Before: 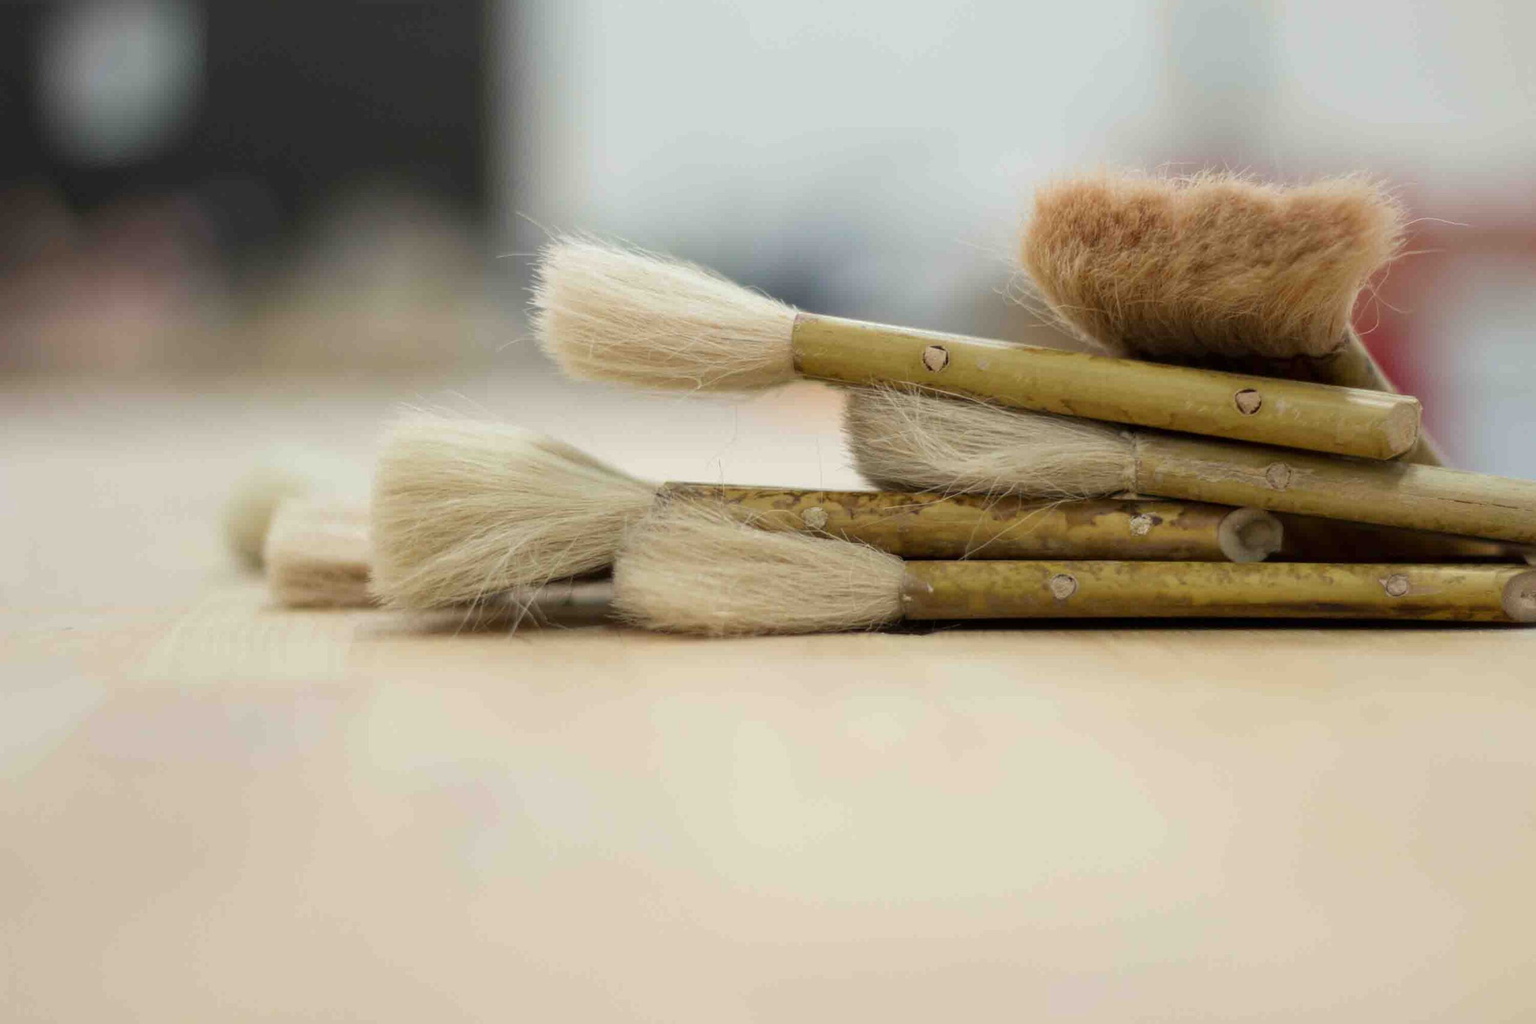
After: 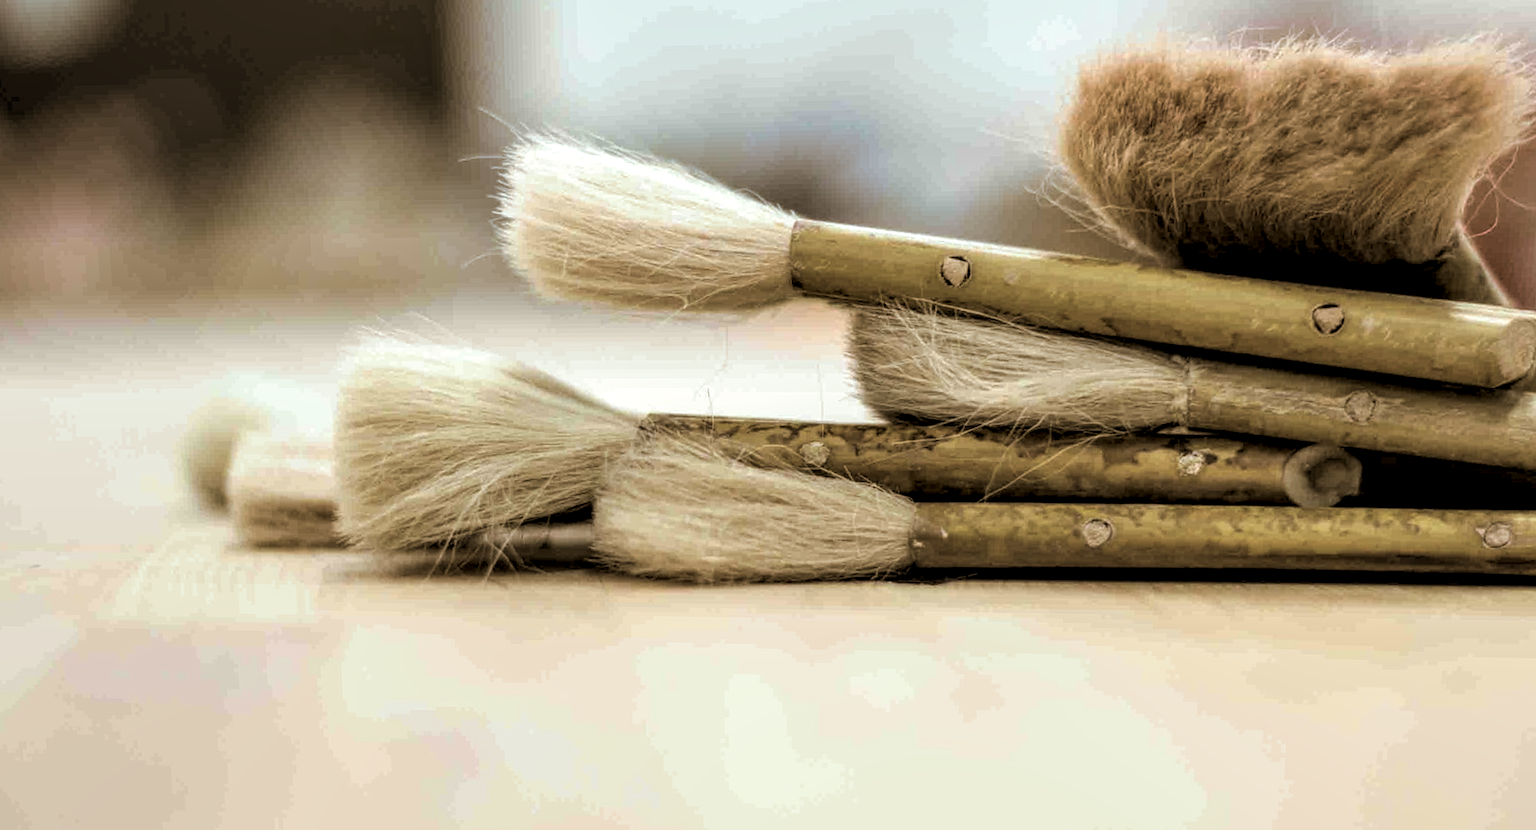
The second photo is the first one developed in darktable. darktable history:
local contrast: highlights 79%, shadows 56%, detail 175%, midtone range 0.428
exposure: exposure 0.161 EV, compensate highlight preservation false
rotate and perspective: rotation 0.062°, lens shift (vertical) 0.115, lens shift (horizontal) -0.133, crop left 0.047, crop right 0.94, crop top 0.061, crop bottom 0.94
split-toning: shadows › hue 37.98°, highlights › hue 185.58°, balance -55.261
crop and rotate: angle 0.03°, top 11.643%, right 5.651%, bottom 11.189%
